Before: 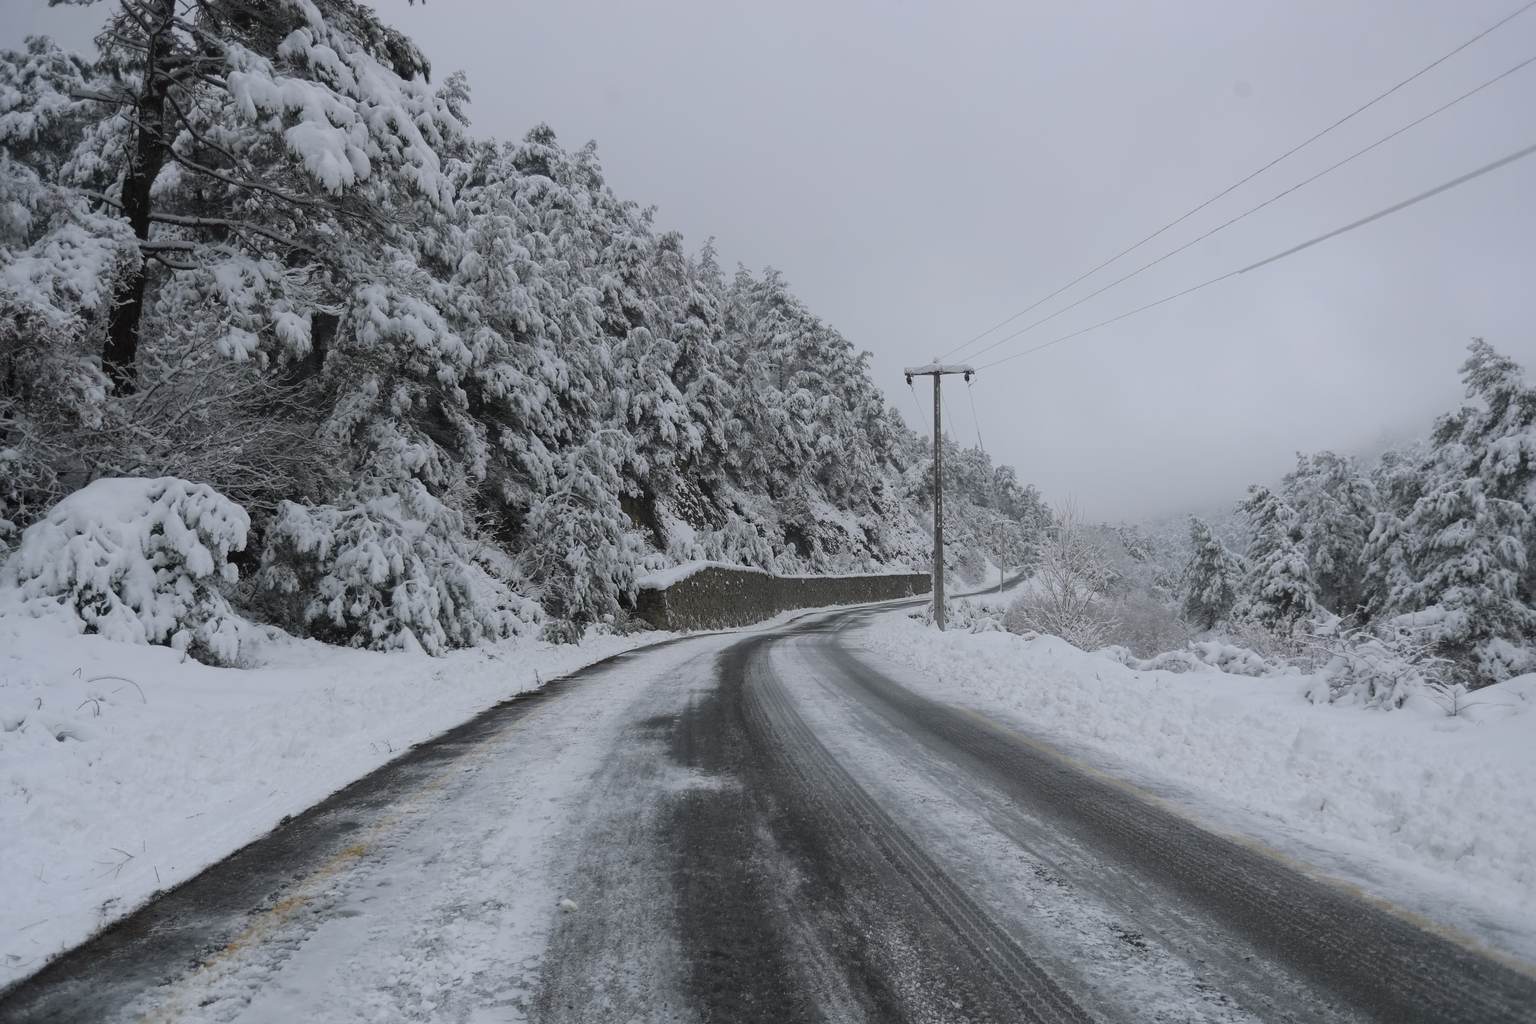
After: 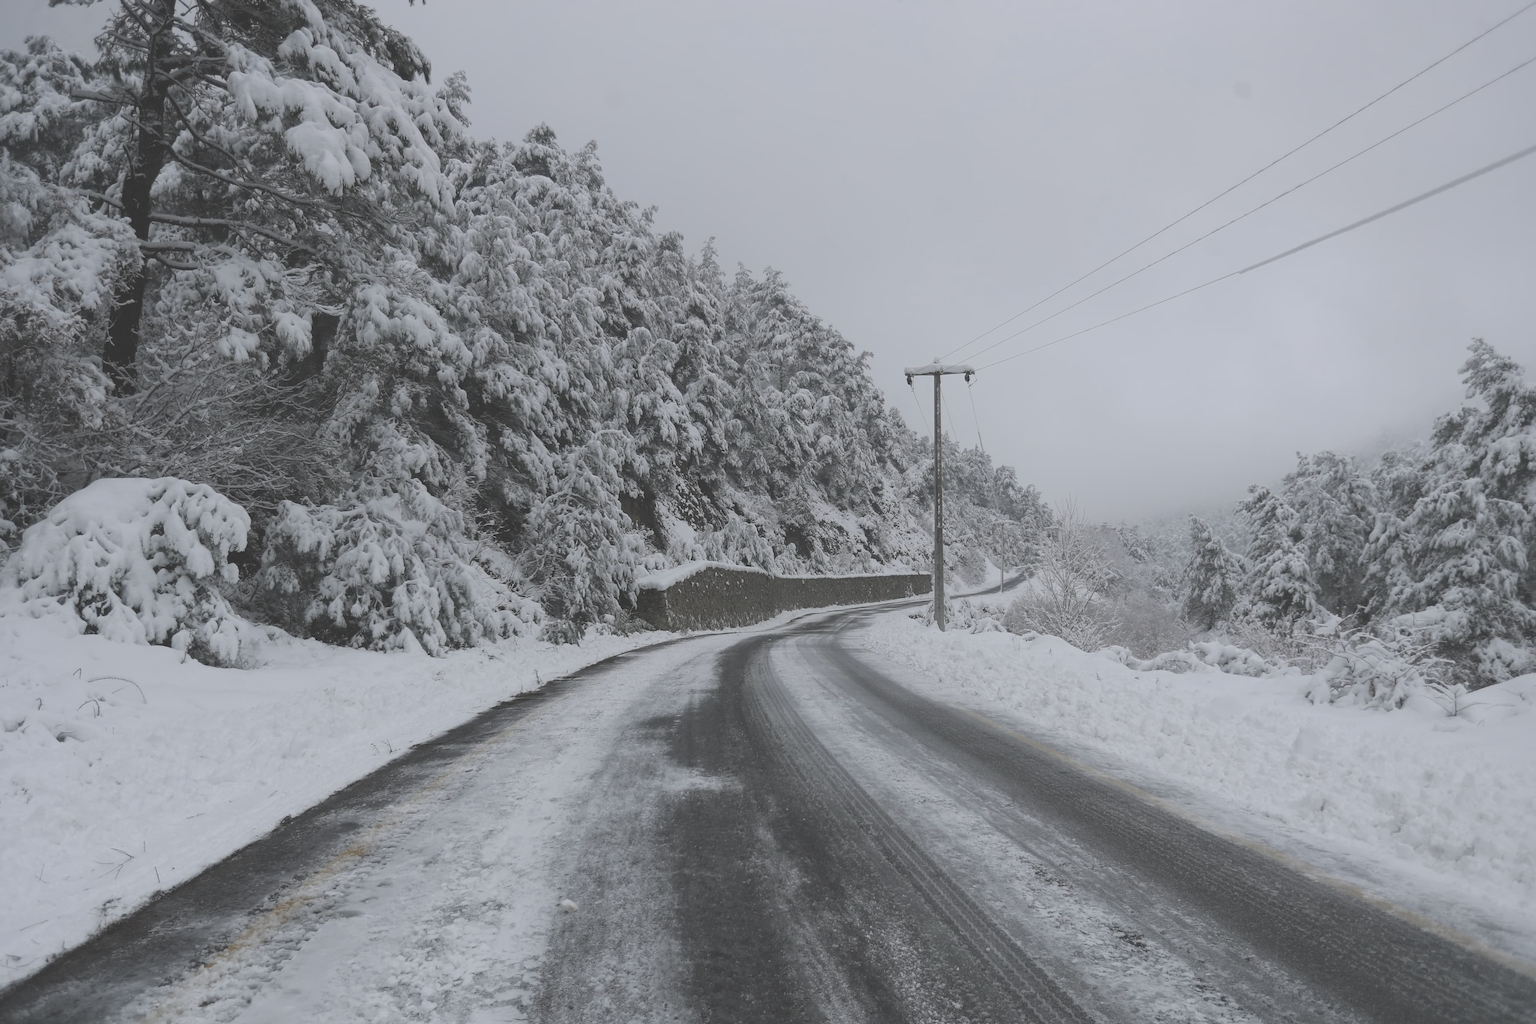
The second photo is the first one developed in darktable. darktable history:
exposure: black level correction -0.03, compensate highlight preservation false
color balance: input saturation 100.43%, contrast fulcrum 14.22%, output saturation 70.41%
